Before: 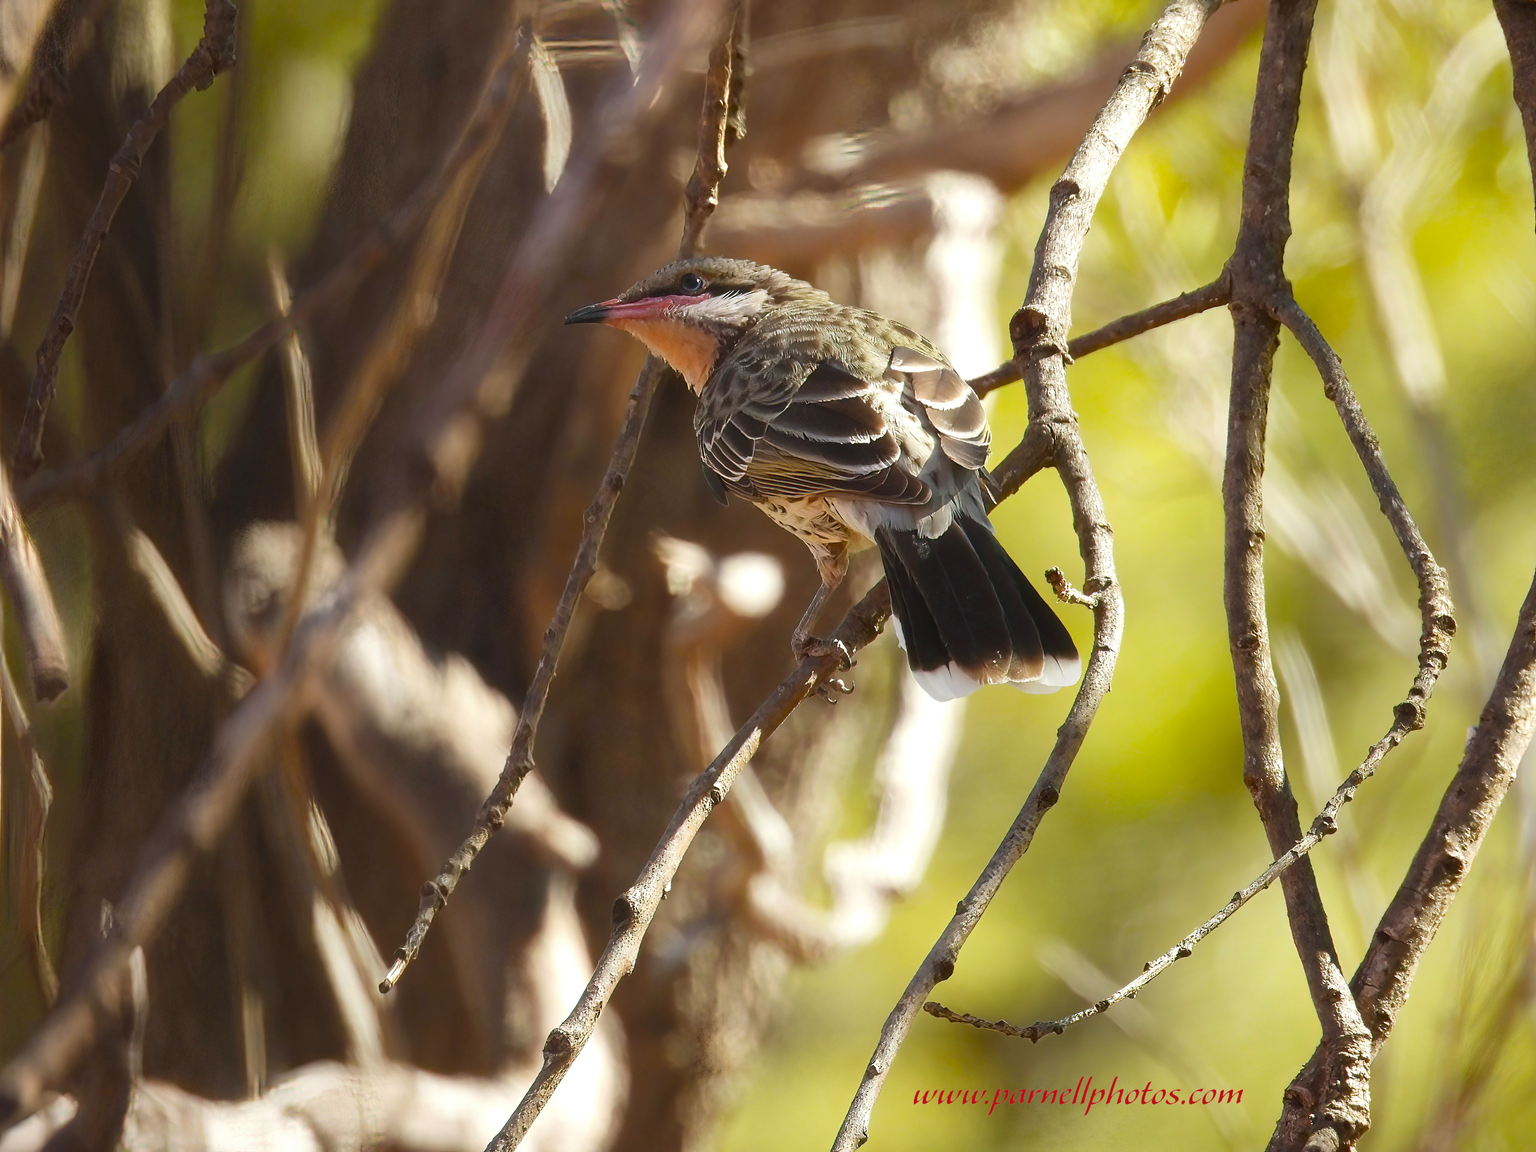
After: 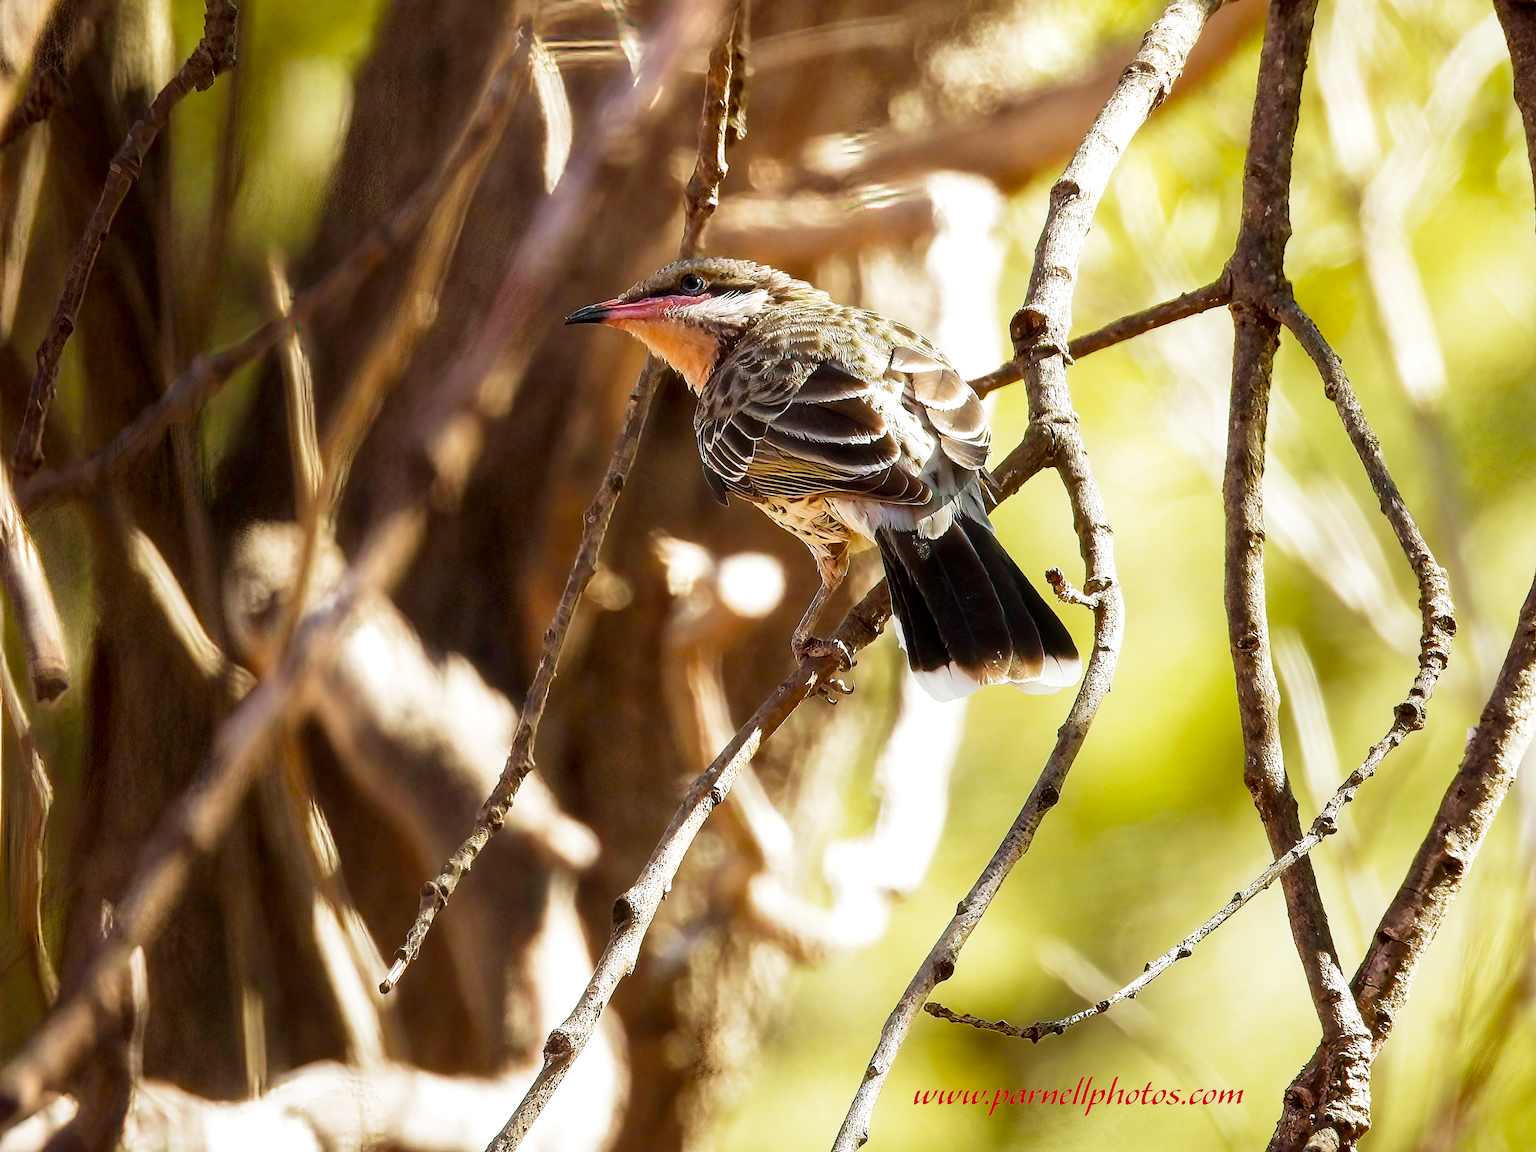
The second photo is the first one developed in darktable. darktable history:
filmic rgb: middle gray luminance 12.74%, black relative exposure -10.13 EV, white relative exposure 3.47 EV, threshold 6 EV, target black luminance 0%, hardness 5.74, latitude 44.69%, contrast 1.221, highlights saturation mix 5%, shadows ↔ highlights balance 26.78%, add noise in highlights 0, preserve chrominance no, color science v3 (2019), use custom middle-gray values true, iterations of high-quality reconstruction 0, contrast in highlights soft, enable highlight reconstruction true
sharpen: on, module defaults
velvia: on, module defaults
local contrast: highlights 83%, shadows 81%
